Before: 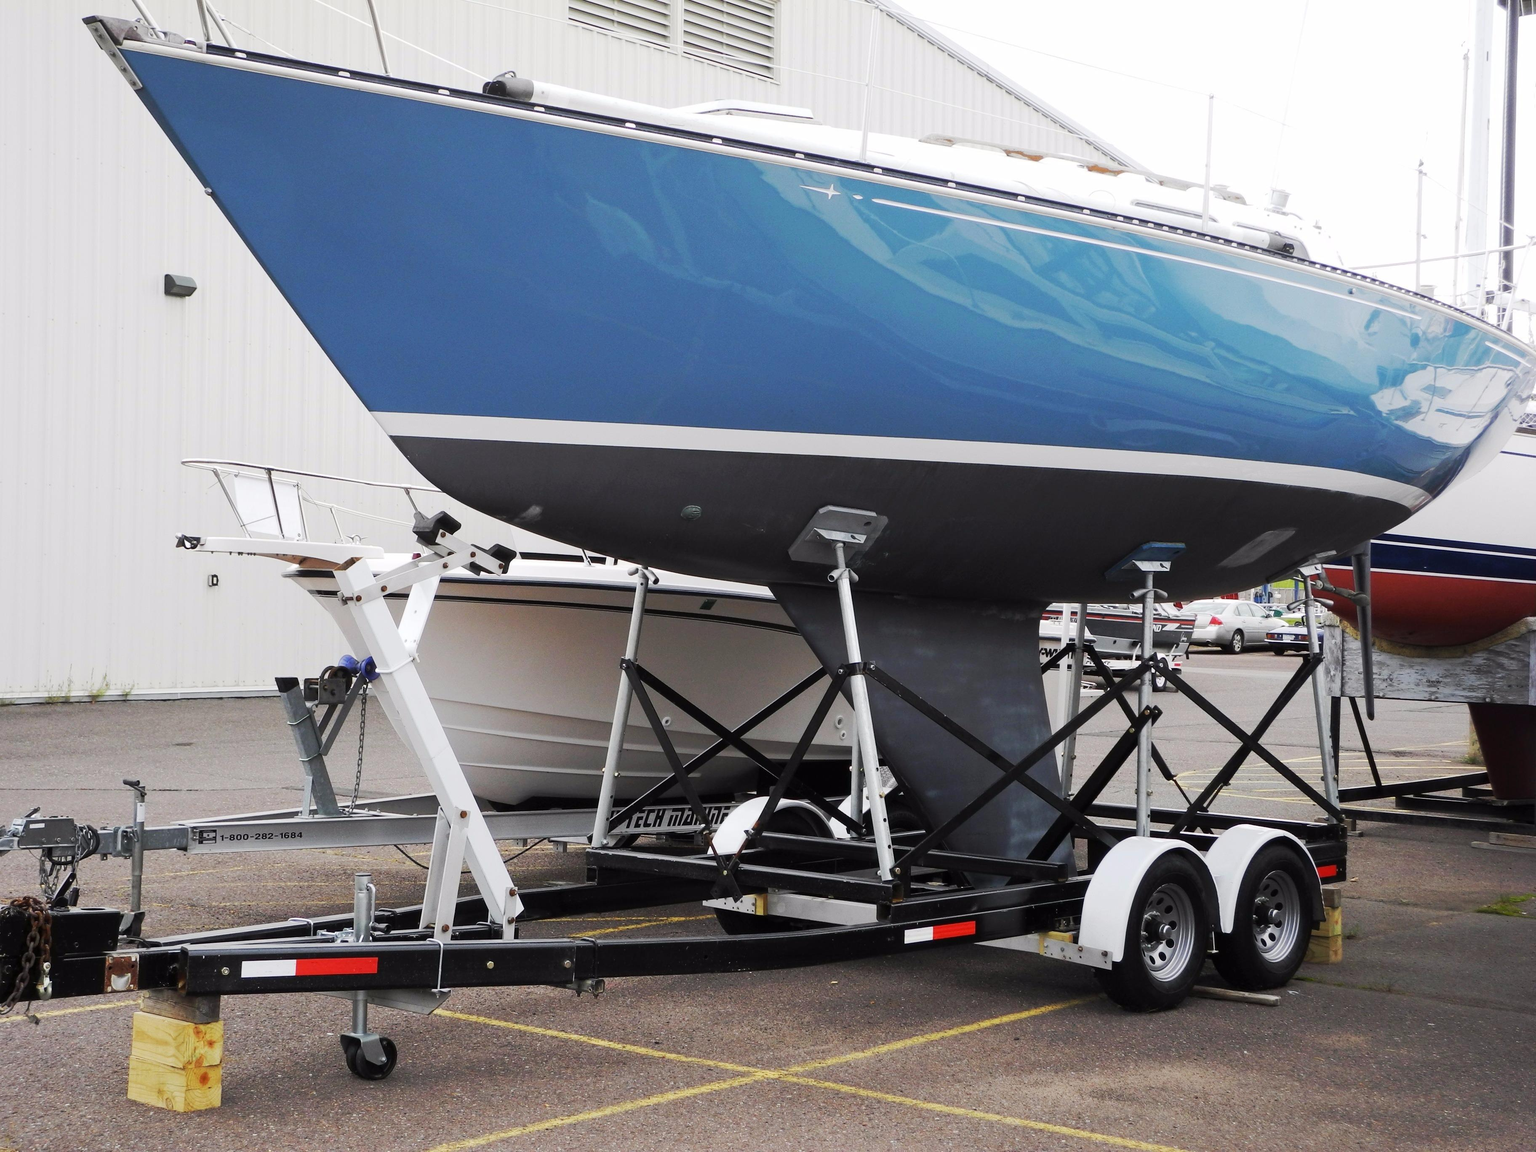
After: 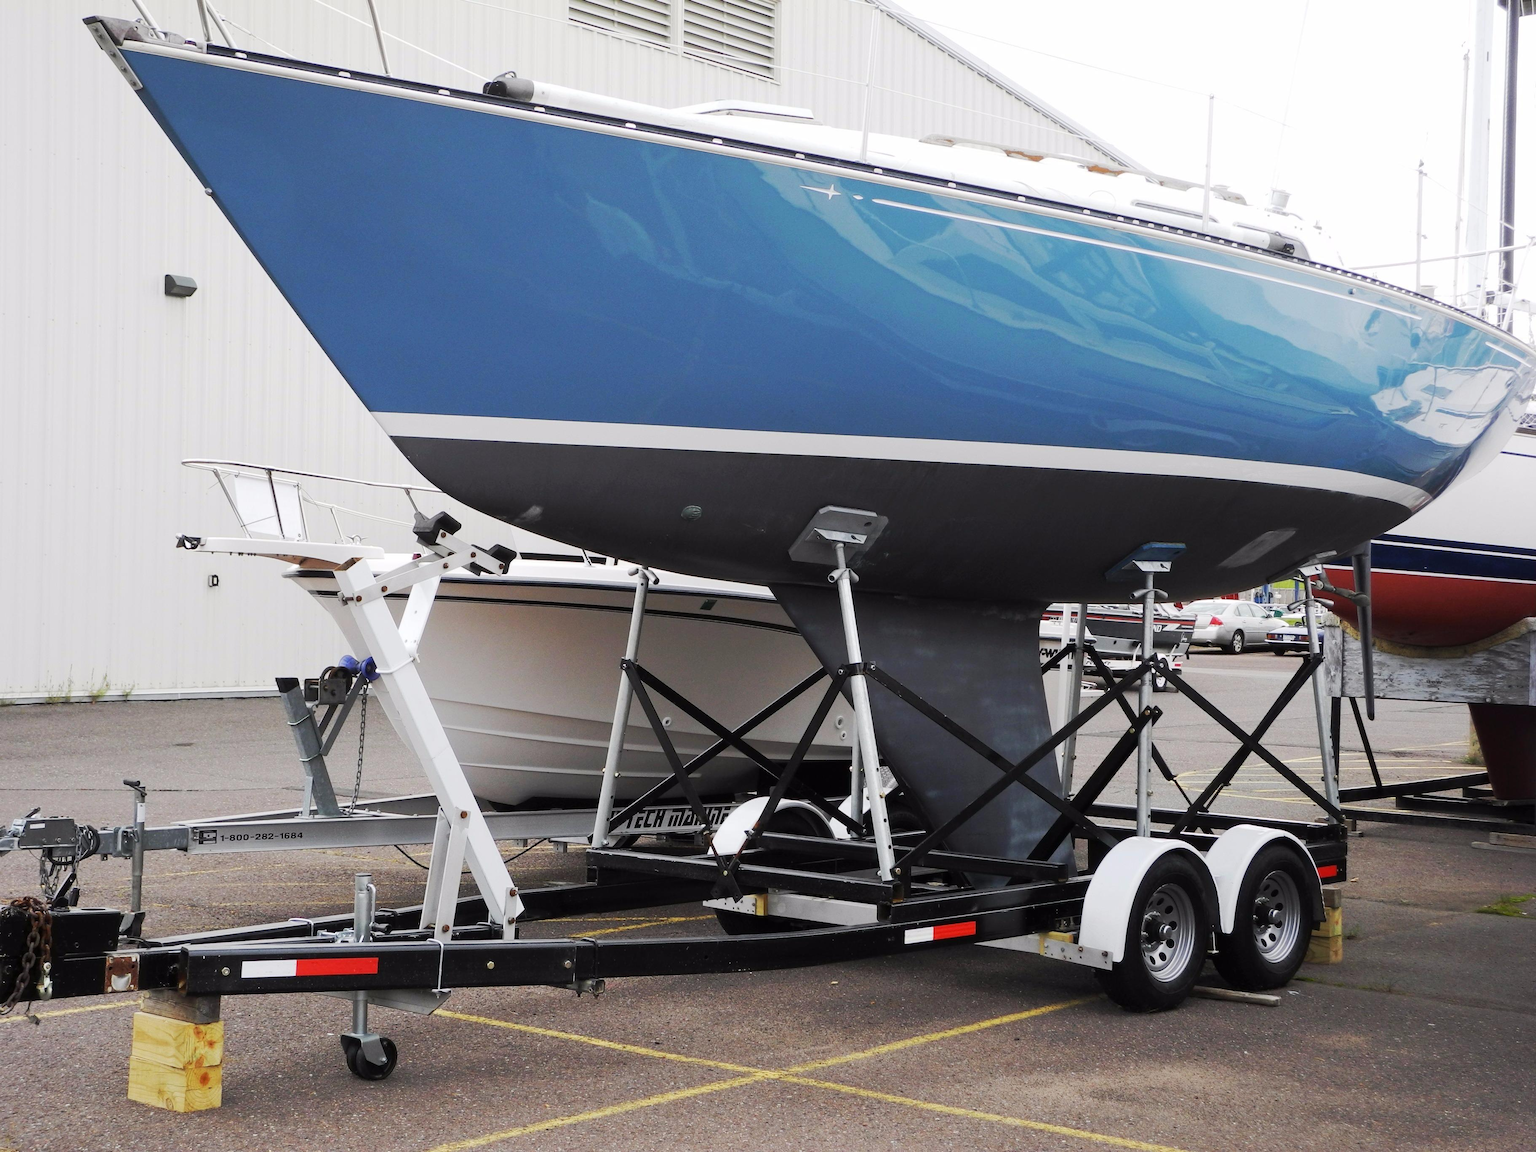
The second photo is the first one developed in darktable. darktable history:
color correction: highlights b* -0.044
